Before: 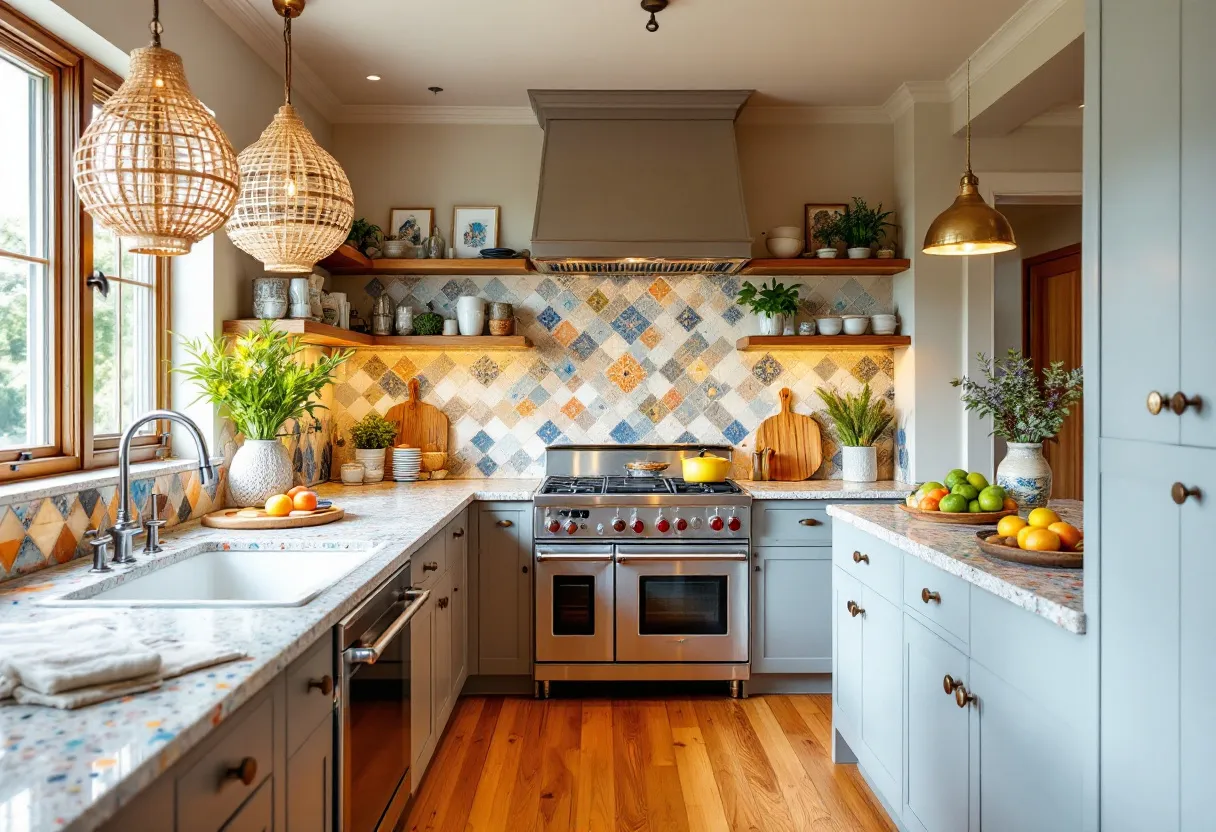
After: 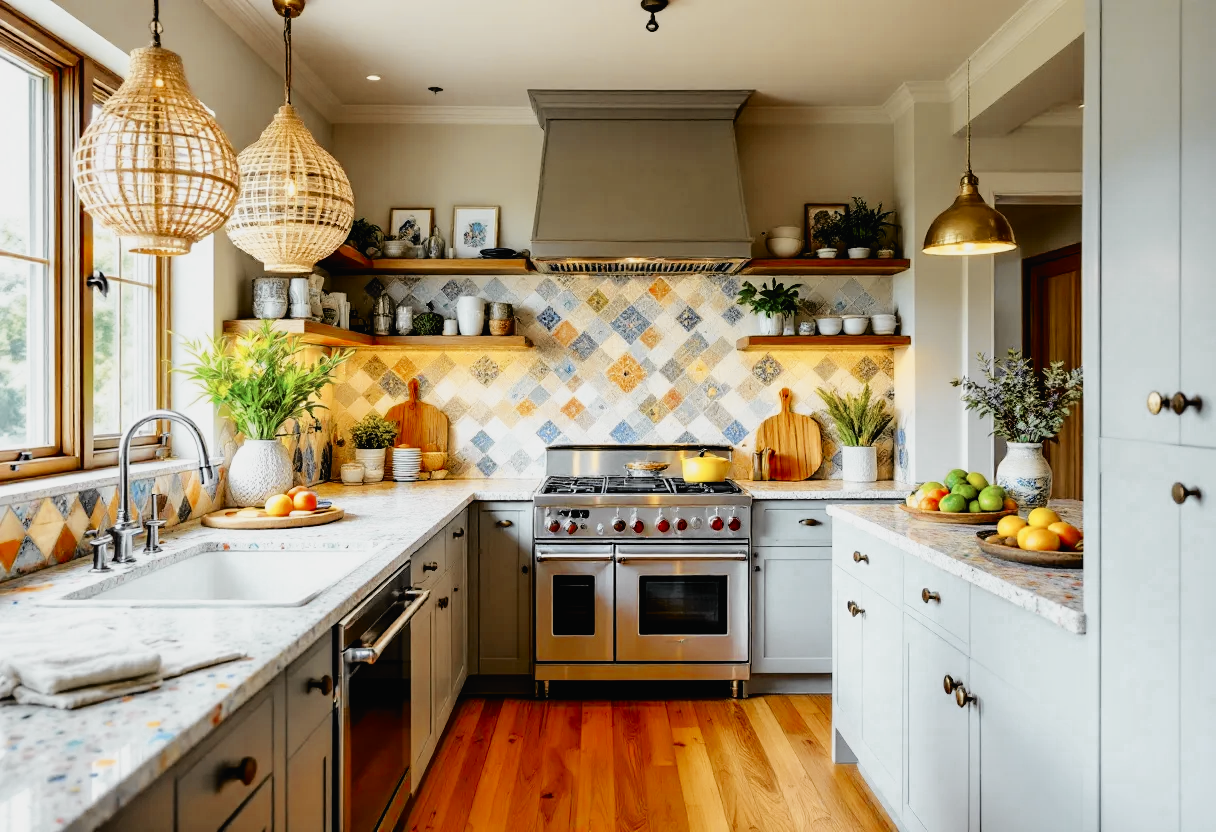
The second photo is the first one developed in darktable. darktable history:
tone curve: curves: ch0 [(0, 0.013) (0.129, 0.1) (0.327, 0.382) (0.489, 0.573) (0.66, 0.748) (0.858, 0.926) (1, 0.977)]; ch1 [(0, 0) (0.353, 0.344) (0.45, 0.46) (0.498, 0.498) (0.521, 0.512) (0.563, 0.559) (0.592, 0.585) (0.647, 0.68) (1, 1)]; ch2 [(0, 0) (0.333, 0.346) (0.375, 0.375) (0.427, 0.44) (0.476, 0.492) (0.511, 0.508) (0.528, 0.533) (0.579, 0.61) (0.612, 0.644) (0.66, 0.715) (1, 1)], color space Lab, independent channels, preserve colors none
color zones: curves: ch0 [(0, 0.5) (0.125, 0.4) (0.25, 0.5) (0.375, 0.4) (0.5, 0.4) (0.625, 0.6) (0.75, 0.6) (0.875, 0.5)]; ch1 [(0, 0.4) (0.125, 0.5) (0.25, 0.4) (0.375, 0.4) (0.5, 0.4) (0.625, 0.4) (0.75, 0.5) (0.875, 0.4)]; ch2 [(0, 0.6) (0.125, 0.5) (0.25, 0.5) (0.375, 0.6) (0.5, 0.6) (0.625, 0.5) (0.75, 0.5) (0.875, 0.5)]
filmic rgb: black relative exposure -7.76 EV, white relative exposure 4.42 EV, threshold 5.94 EV, target black luminance 0%, hardness 3.76, latitude 50.7%, contrast 1.064, highlights saturation mix 9.16%, shadows ↔ highlights balance -0.263%, enable highlight reconstruction true
